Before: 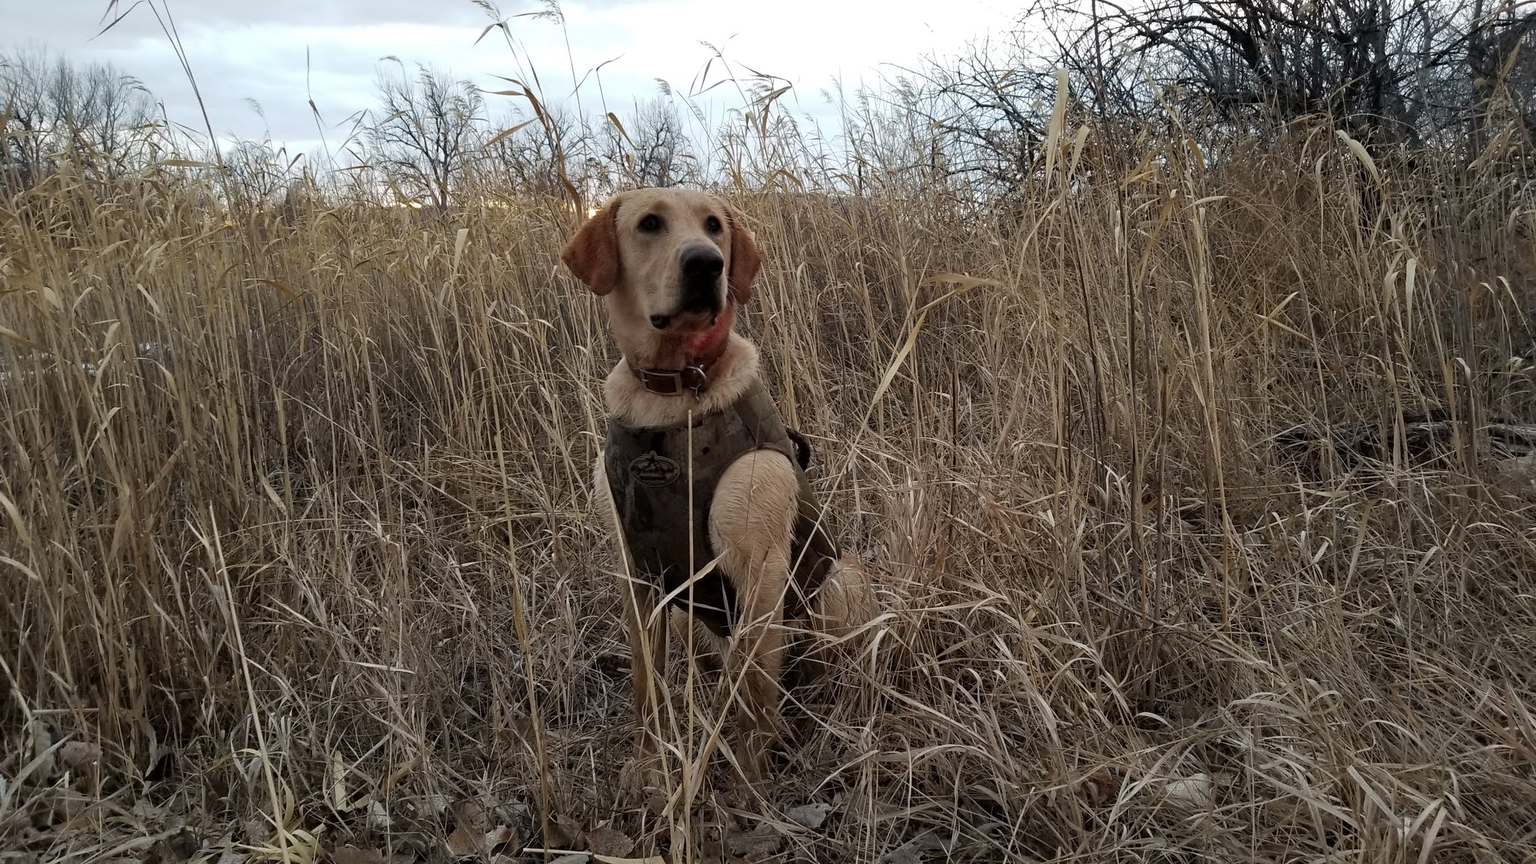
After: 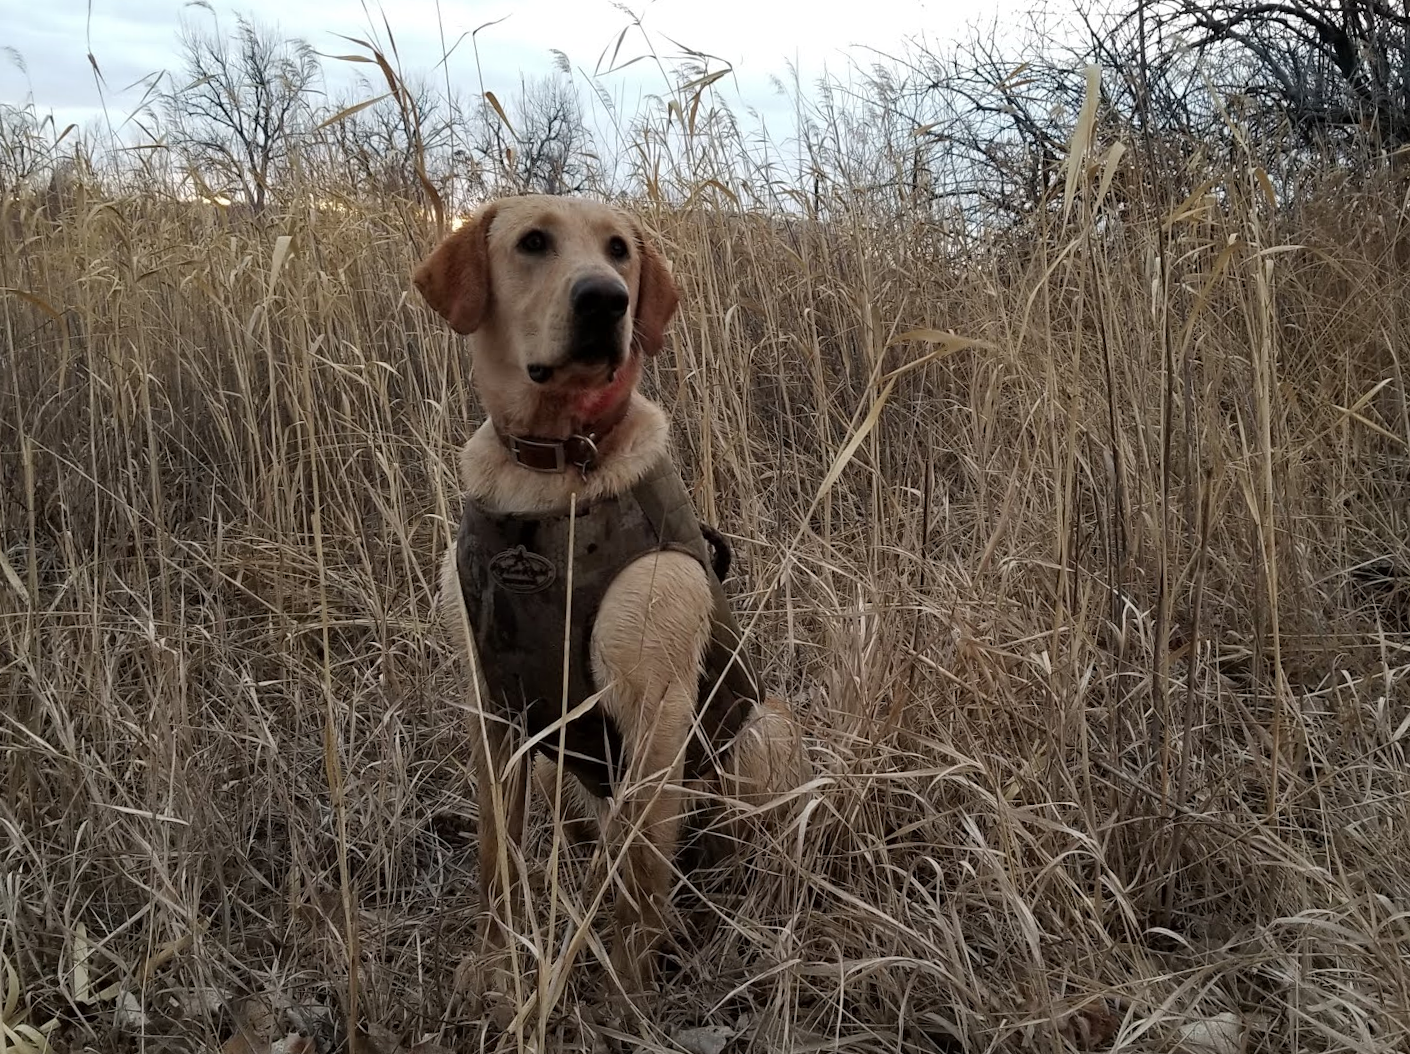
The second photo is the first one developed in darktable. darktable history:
crop and rotate: angle -3.01°, left 13.985%, top 0.023%, right 10.791%, bottom 0.024%
